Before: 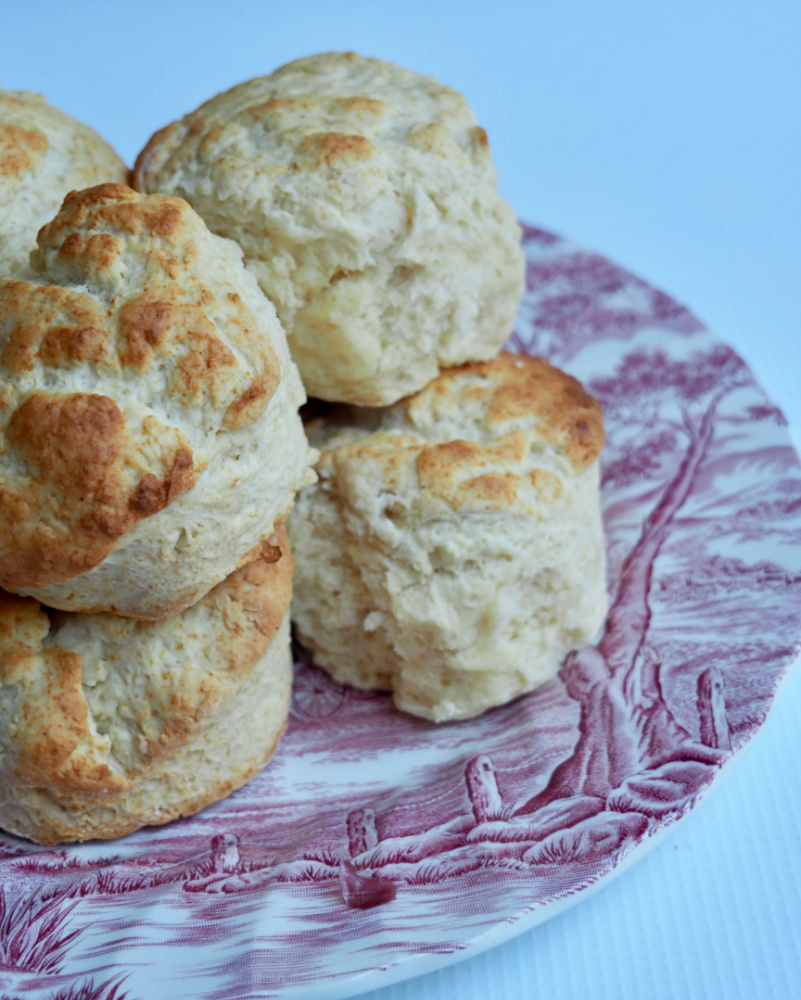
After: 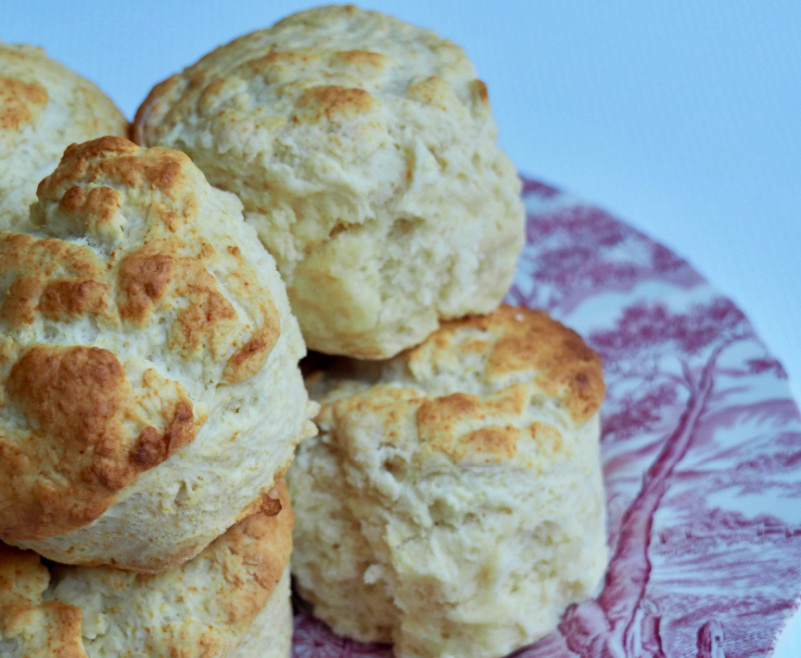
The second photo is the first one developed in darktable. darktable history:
shadows and highlights: shadows 29.18, highlights -28.97, low approximation 0.01, soften with gaussian
crop and rotate: top 4.749%, bottom 29.404%
velvia: on, module defaults
